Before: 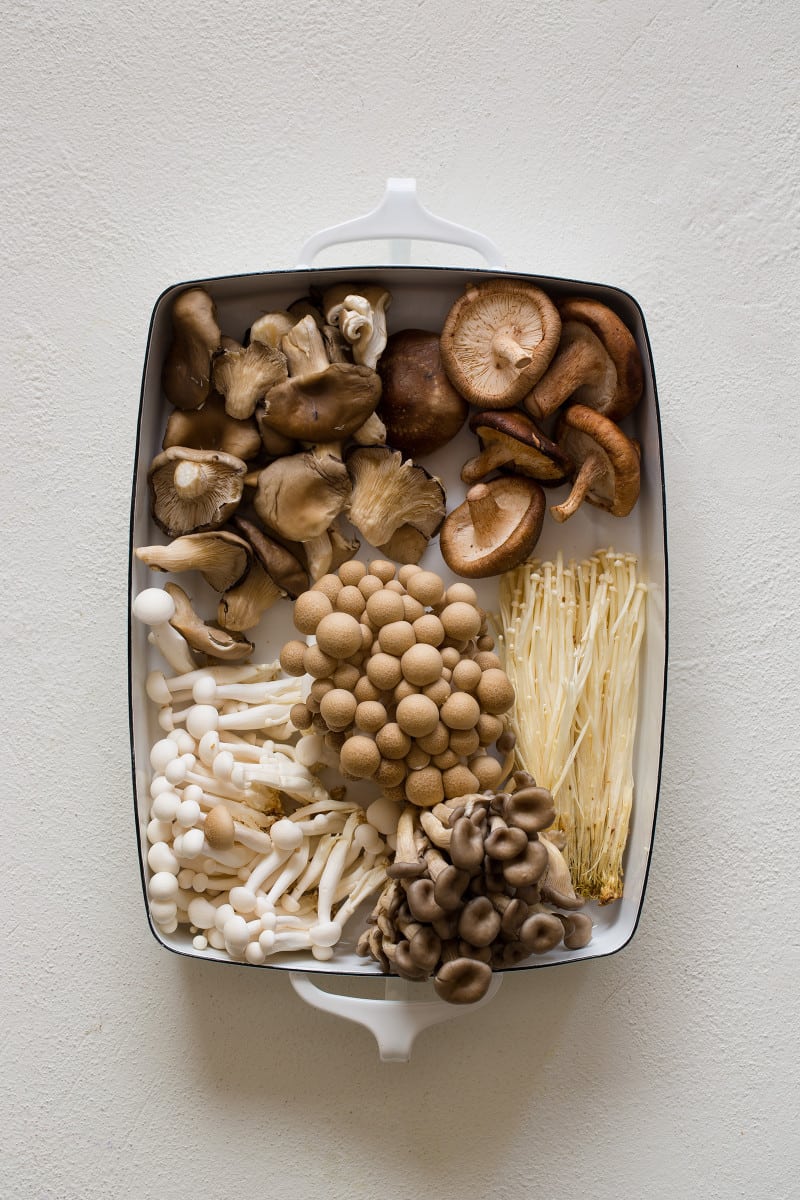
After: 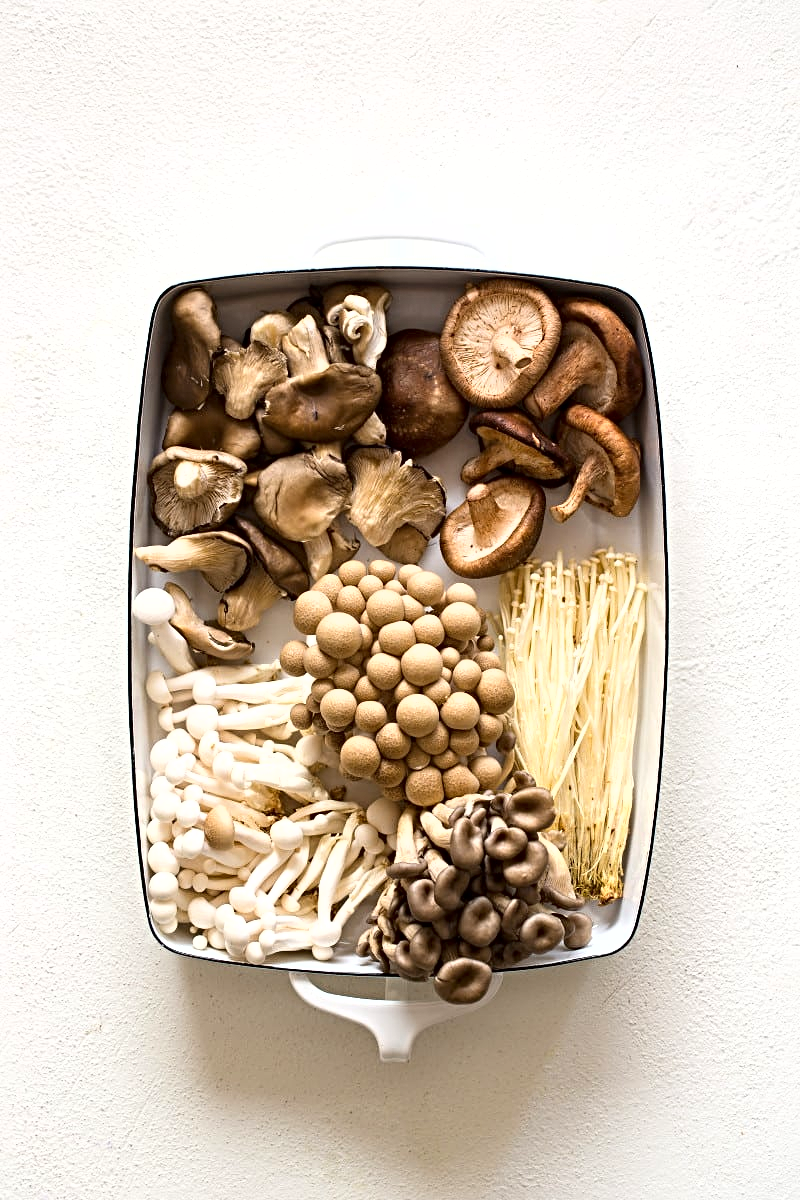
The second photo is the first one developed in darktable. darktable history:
shadows and highlights: shadows -29.4, highlights 30.02, highlights color adjustment 89.24%
exposure: black level correction 0, exposure 0.692 EV, compensate exposure bias true, compensate highlight preservation false
sharpen: radius 4.834
